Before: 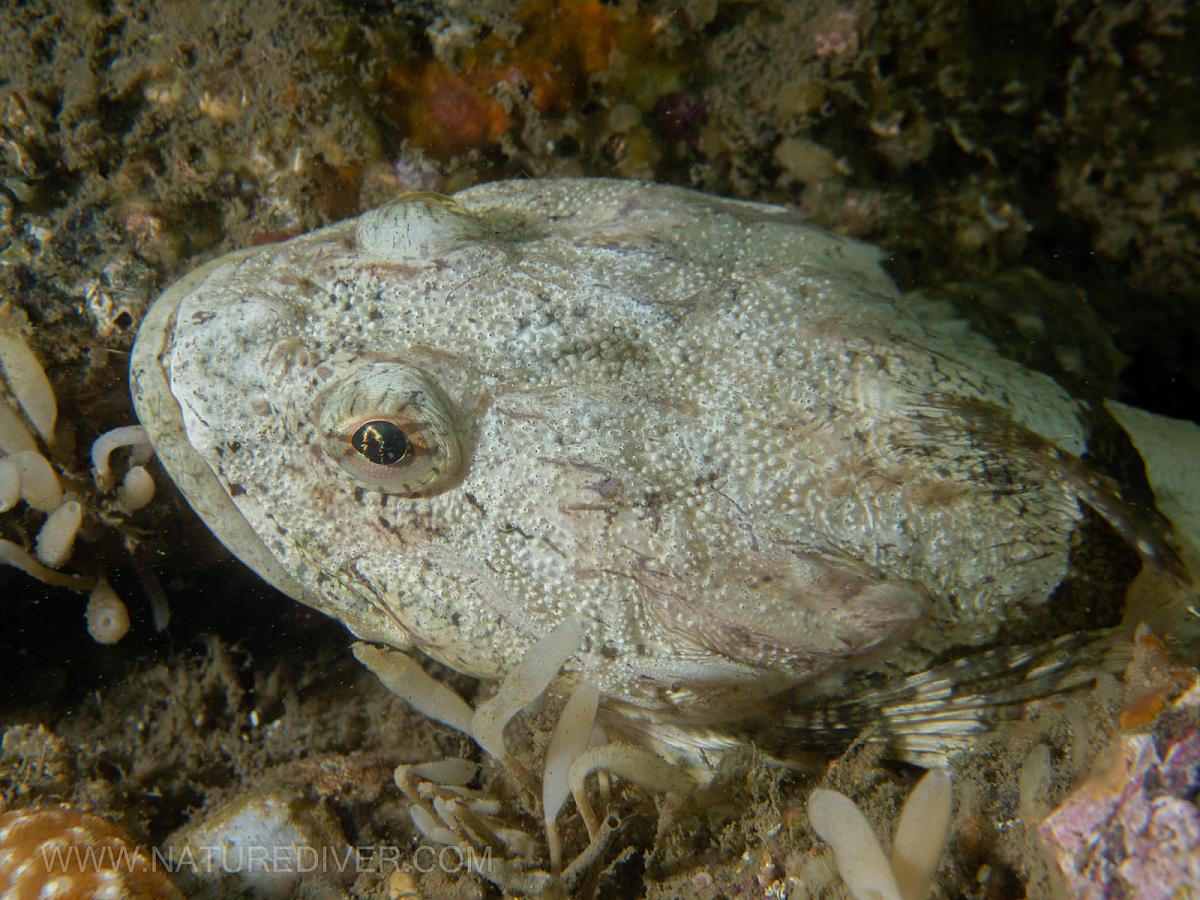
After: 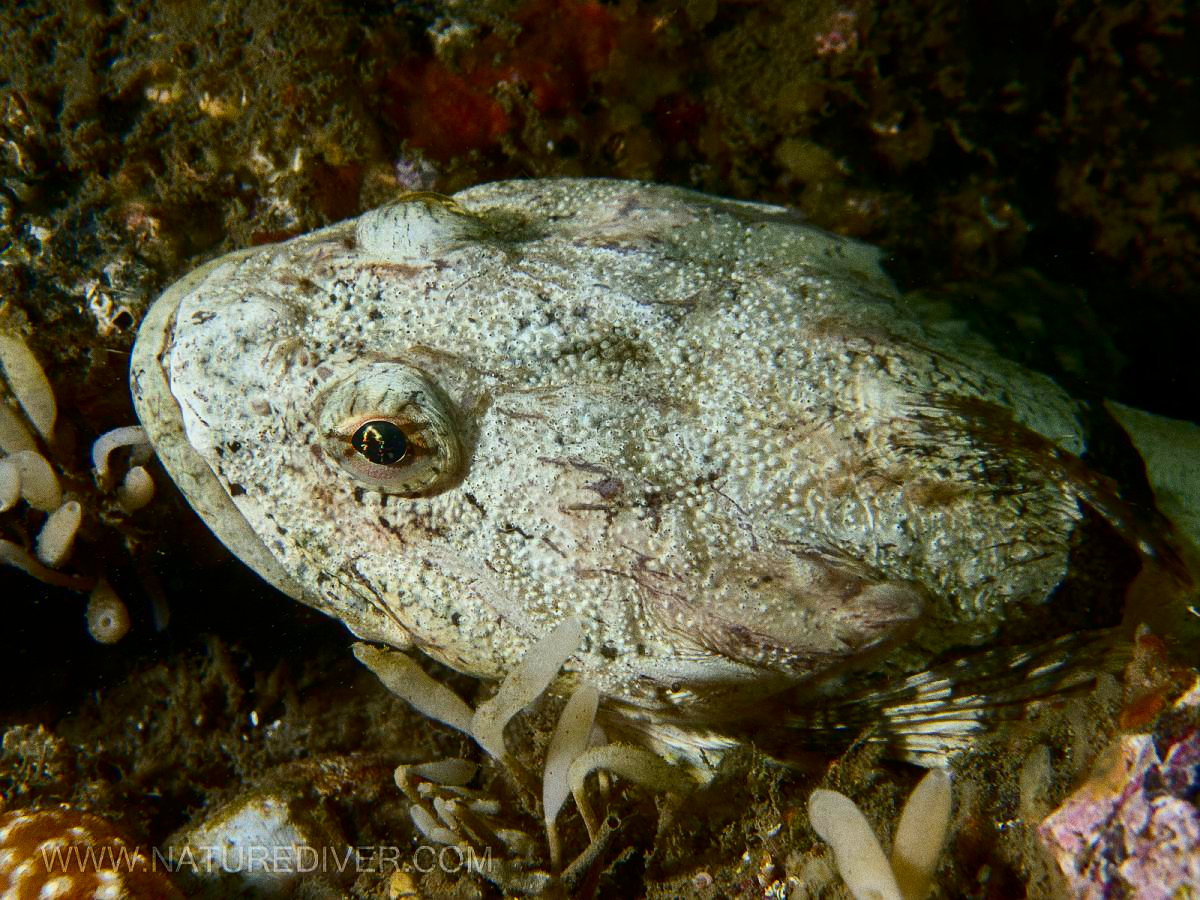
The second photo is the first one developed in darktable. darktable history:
contrast brightness saturation: contrast 0.32, brightness -0.08, saturation 0.17
shadows and highlights: shadows 24.5, highlights -78.15, soften with gaussian
color balance rgb: linear chroma grading › shadows -8%, linear chroma grading › global chroma 10%, perceptual saturation grading › global saturation 2%, perceptual saturation grading › highlights -2%, perceptual saturation grading › mid-tones 4%, perceptual saturation grading › shadows 8%, perceptual brilliance grading › global brilliance 2%, perceptual brilliance grading › highlights -4%, global vibrance 16%, saturation formula JzAzBz (2021)
grain: coarseness 0.09 ISO
